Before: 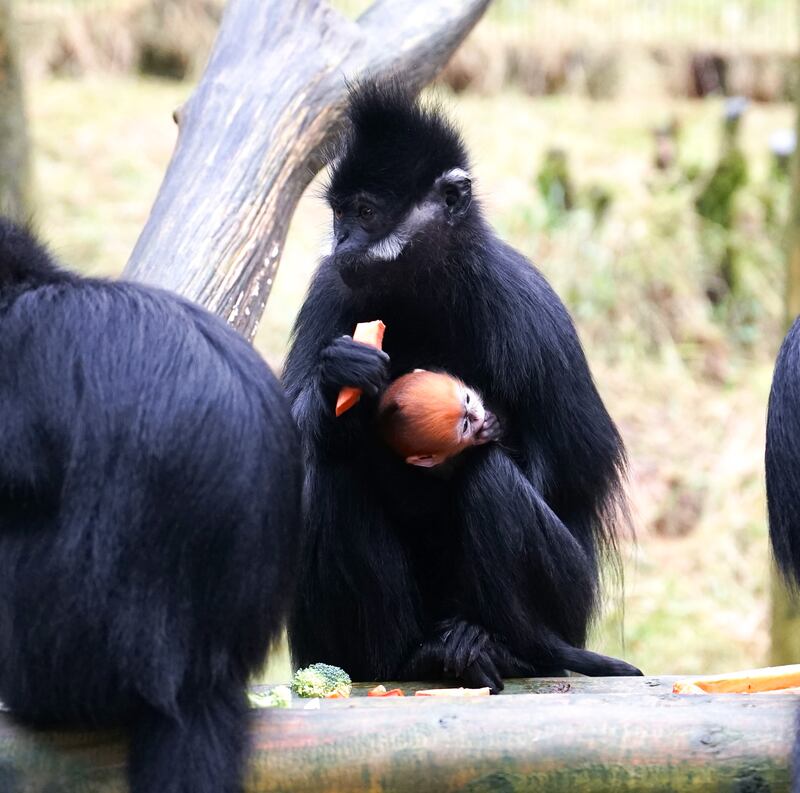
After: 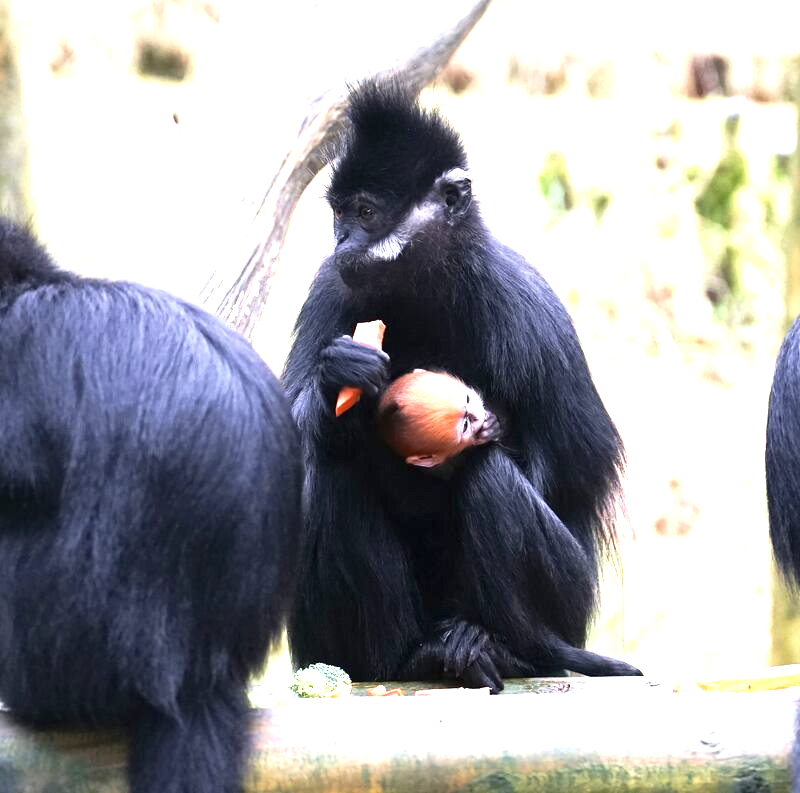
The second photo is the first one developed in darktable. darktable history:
exposure: black level correction 0, exposure 1.198 EV, compensate highlight preservation false
contrast brightness saturation: saturation -0.089
